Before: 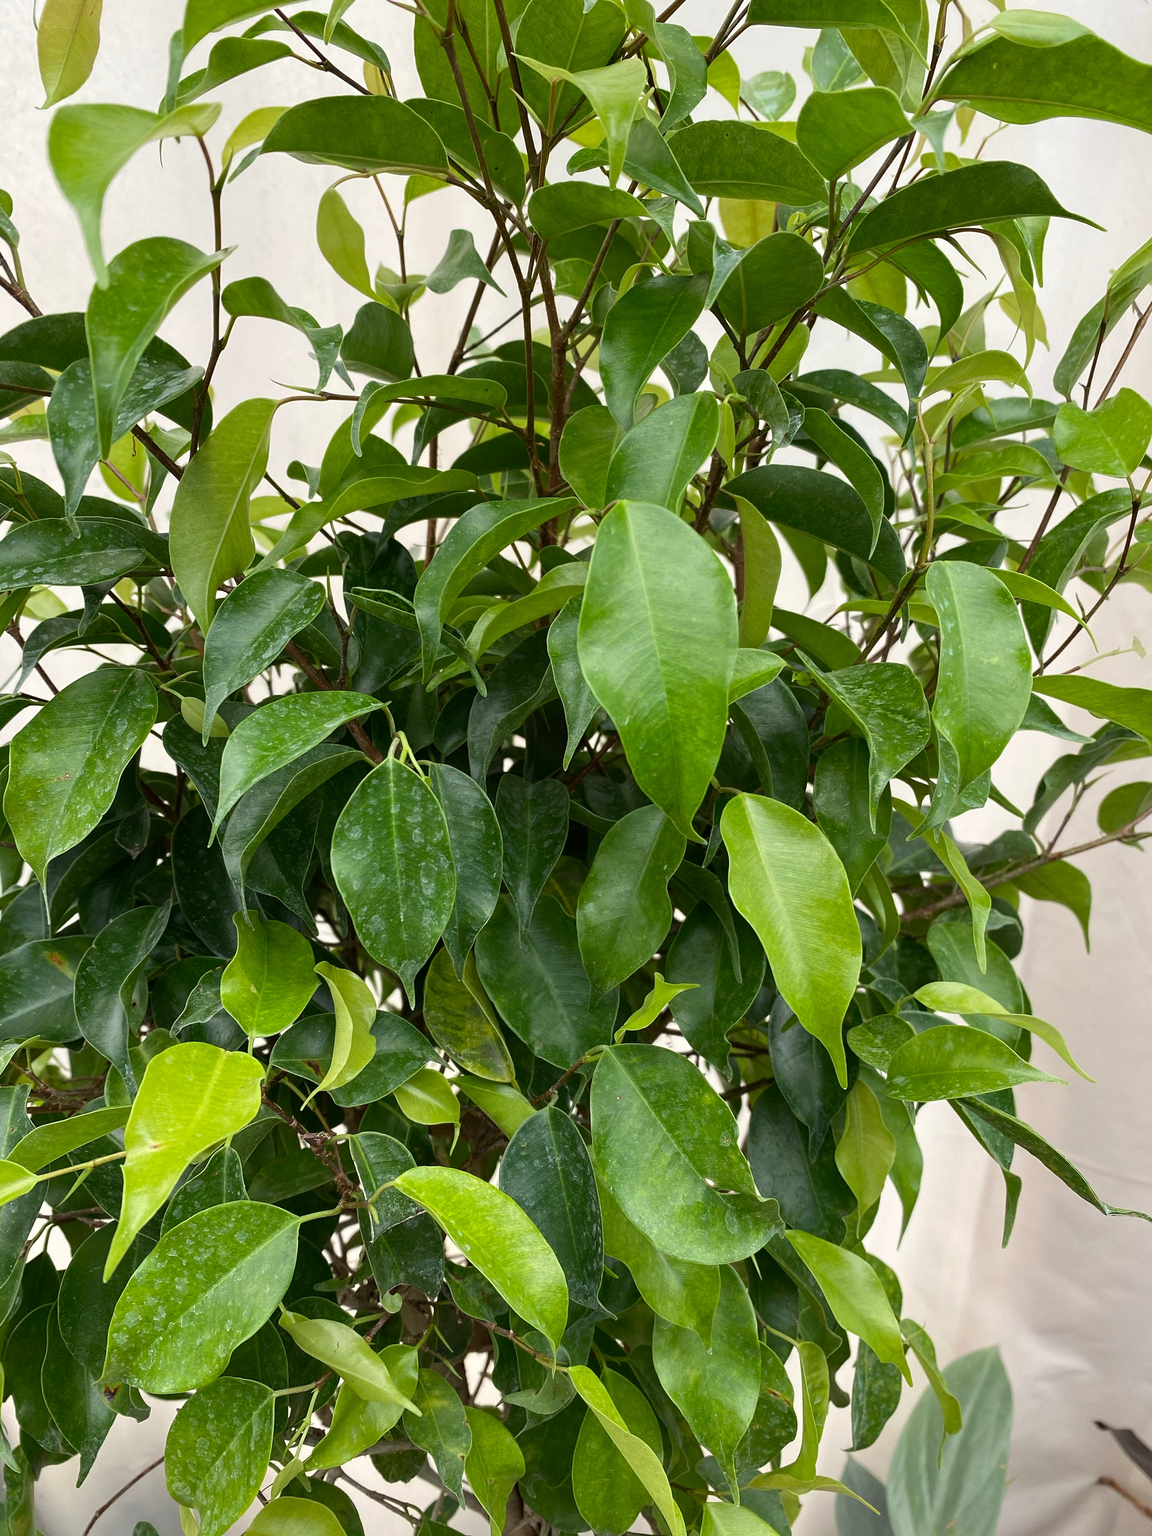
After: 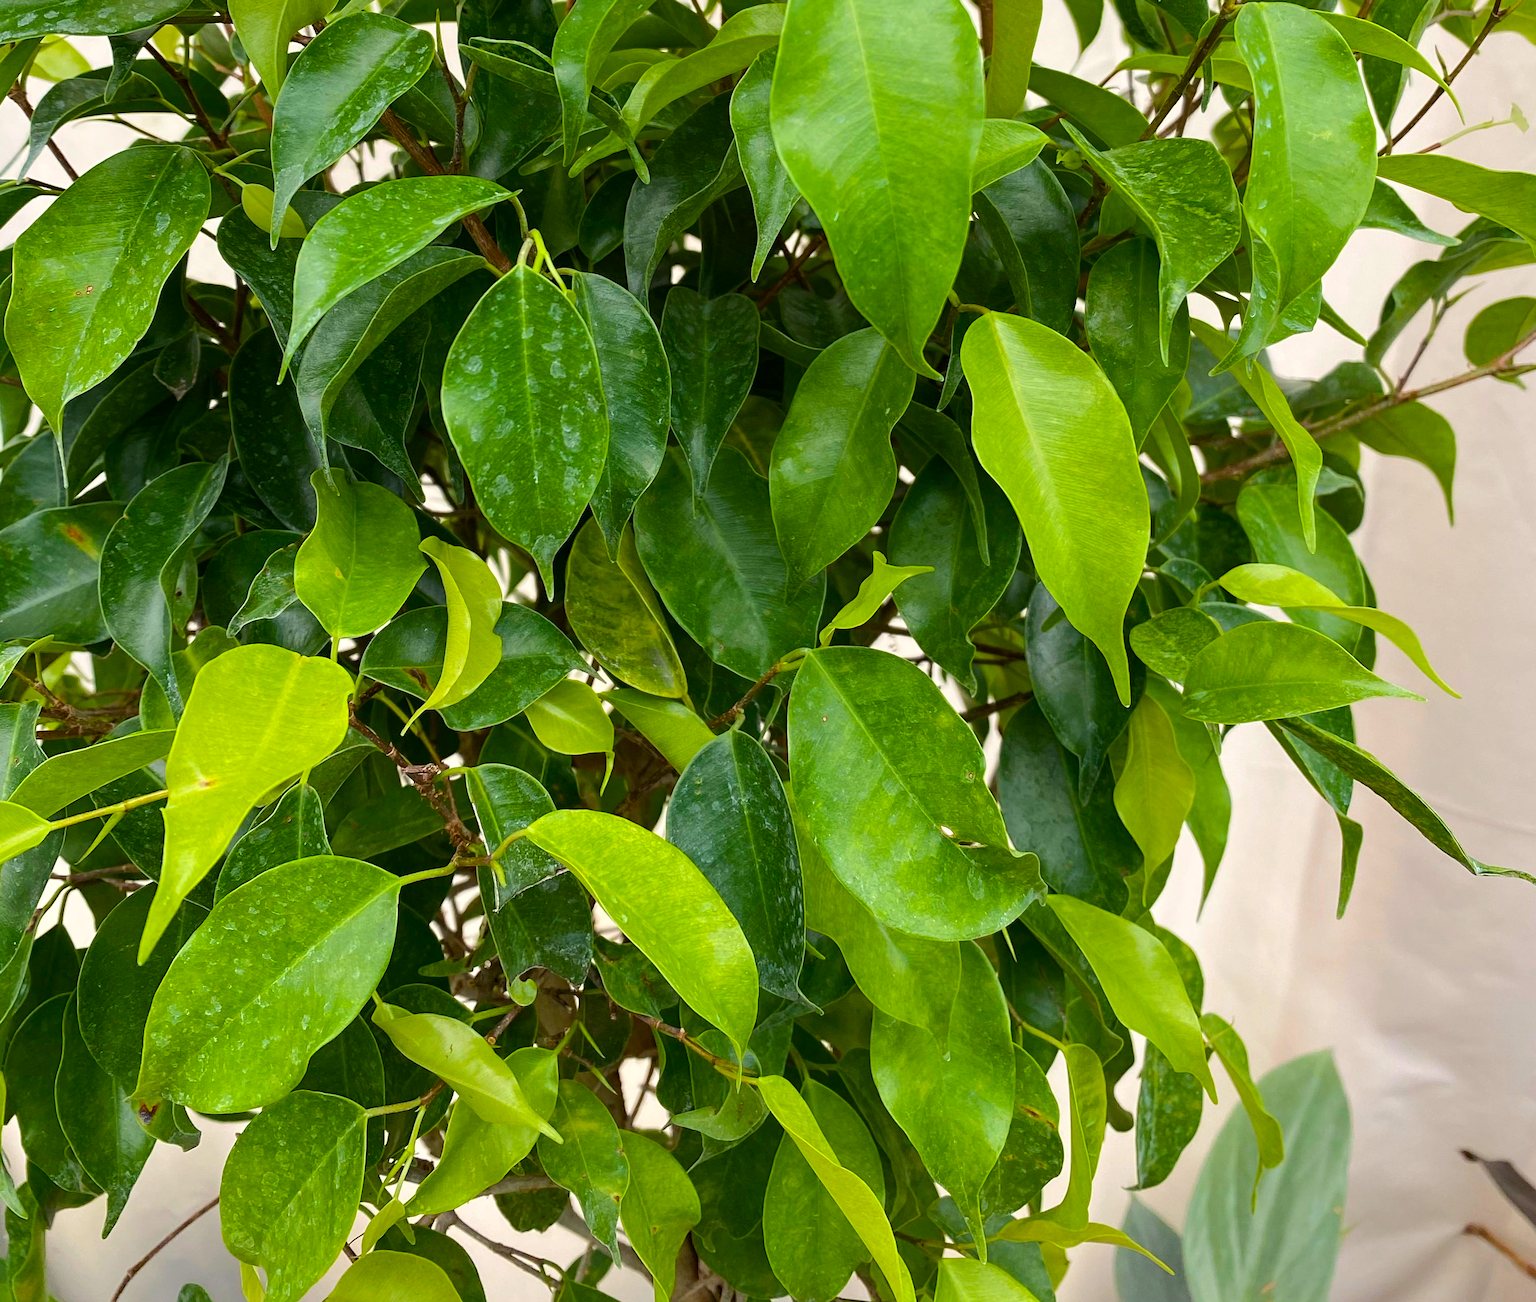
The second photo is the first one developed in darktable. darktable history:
color balance rgb: power › hue 329.38°, highlights gain › chroma 0.156%, highlights gain › hue 330.12°, linear chroma grading › global chroma 15.643%, perceptual saturation grading › global saturation 25.883%, perceptual brilliance grading › mid-tones 9.913%, perceptual brilliance grading › shadows 15.387%
crop and rotate: top 36.428%
